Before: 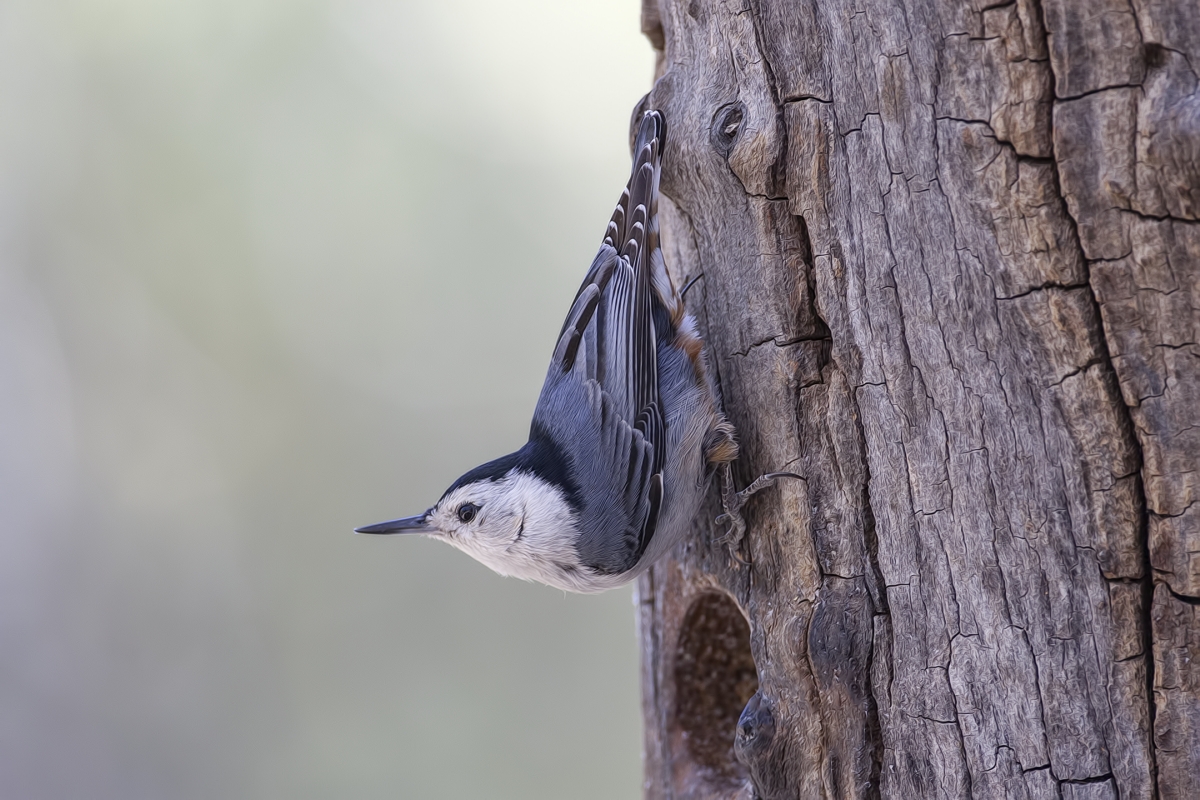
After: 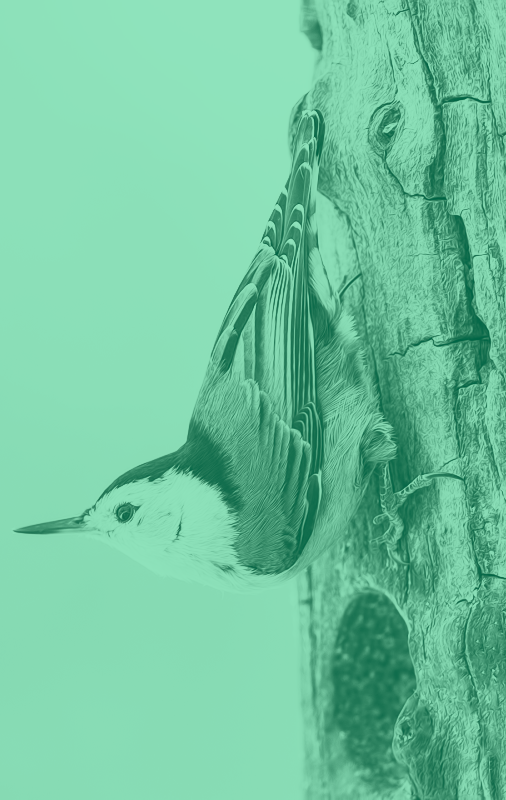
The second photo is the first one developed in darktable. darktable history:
tone curve: curves: ch0 [(0, 0.023) (0.217, 0.19) (0.754, 0.801) (1, 0.977)]; ch1 [(0, 0) (0.392, 0.398) (0.5, 0.5) (0.521, 0.529) (0.56, 0.592) (1, 1)]; ch2 [(0, 0) (0.5, 0.5) (0.579, 0.561) (0.65, 0.657) (1, 1)], color space Lab, independent channels, preserve colors none
contrast brightness saturation: contrast 0.43, brightness 0.56, saturation -0.19
color correction: highlights a* -11.71, highlights b* -15.58
colorize: hue 147.6°, saturation 65%, lightness 21.64%
crop: left 28.583%, right 29.231%
tone equalizer: on, module defaults
